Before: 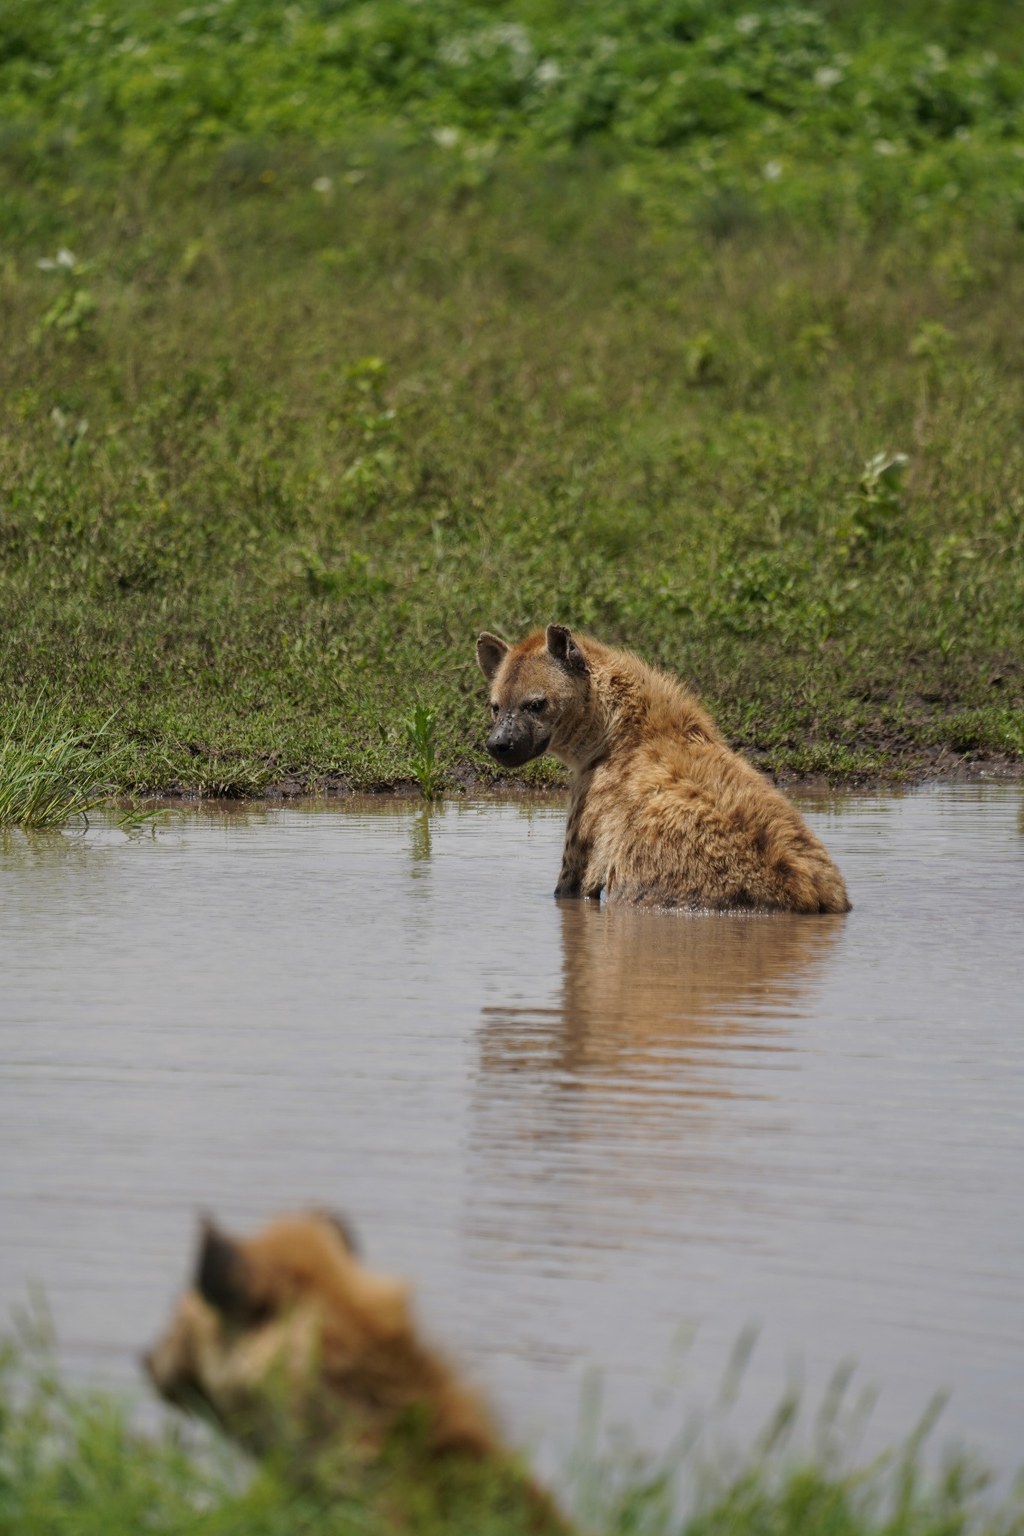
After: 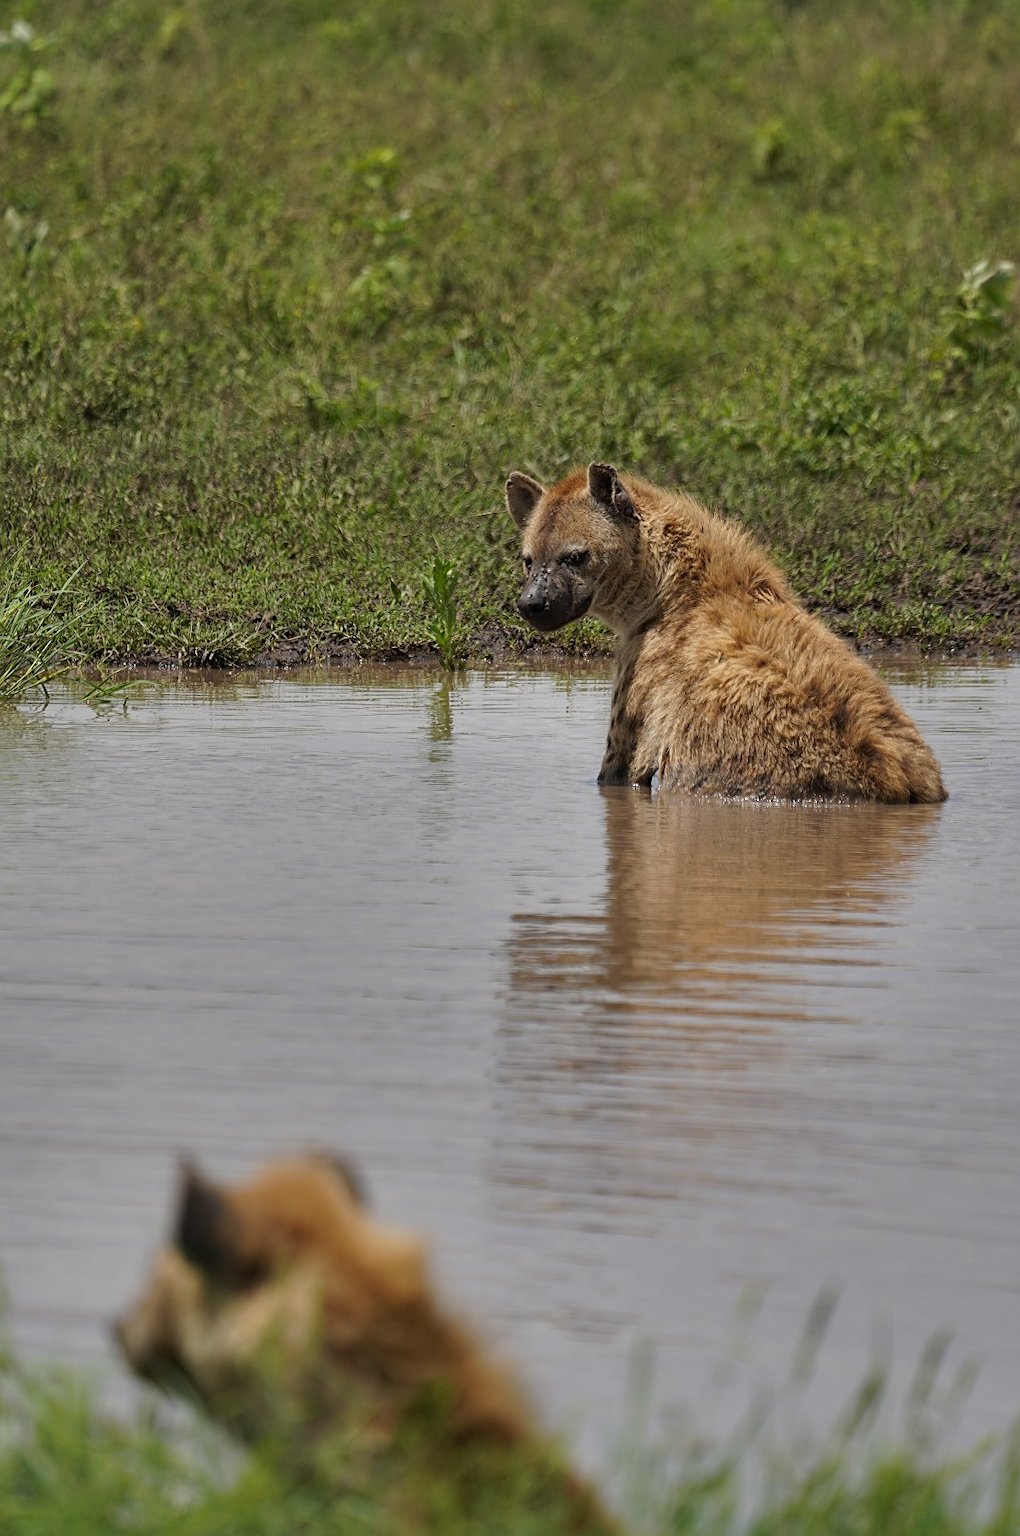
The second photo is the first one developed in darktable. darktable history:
sharpen: on, module defaults
crop and rotate: left 4.65%, top 15.114%, right 10.672%
shadows and highlights: radius 109.21, shadows 40.86, highlights -71.94, low approximation 0.01, soften with gaussian
